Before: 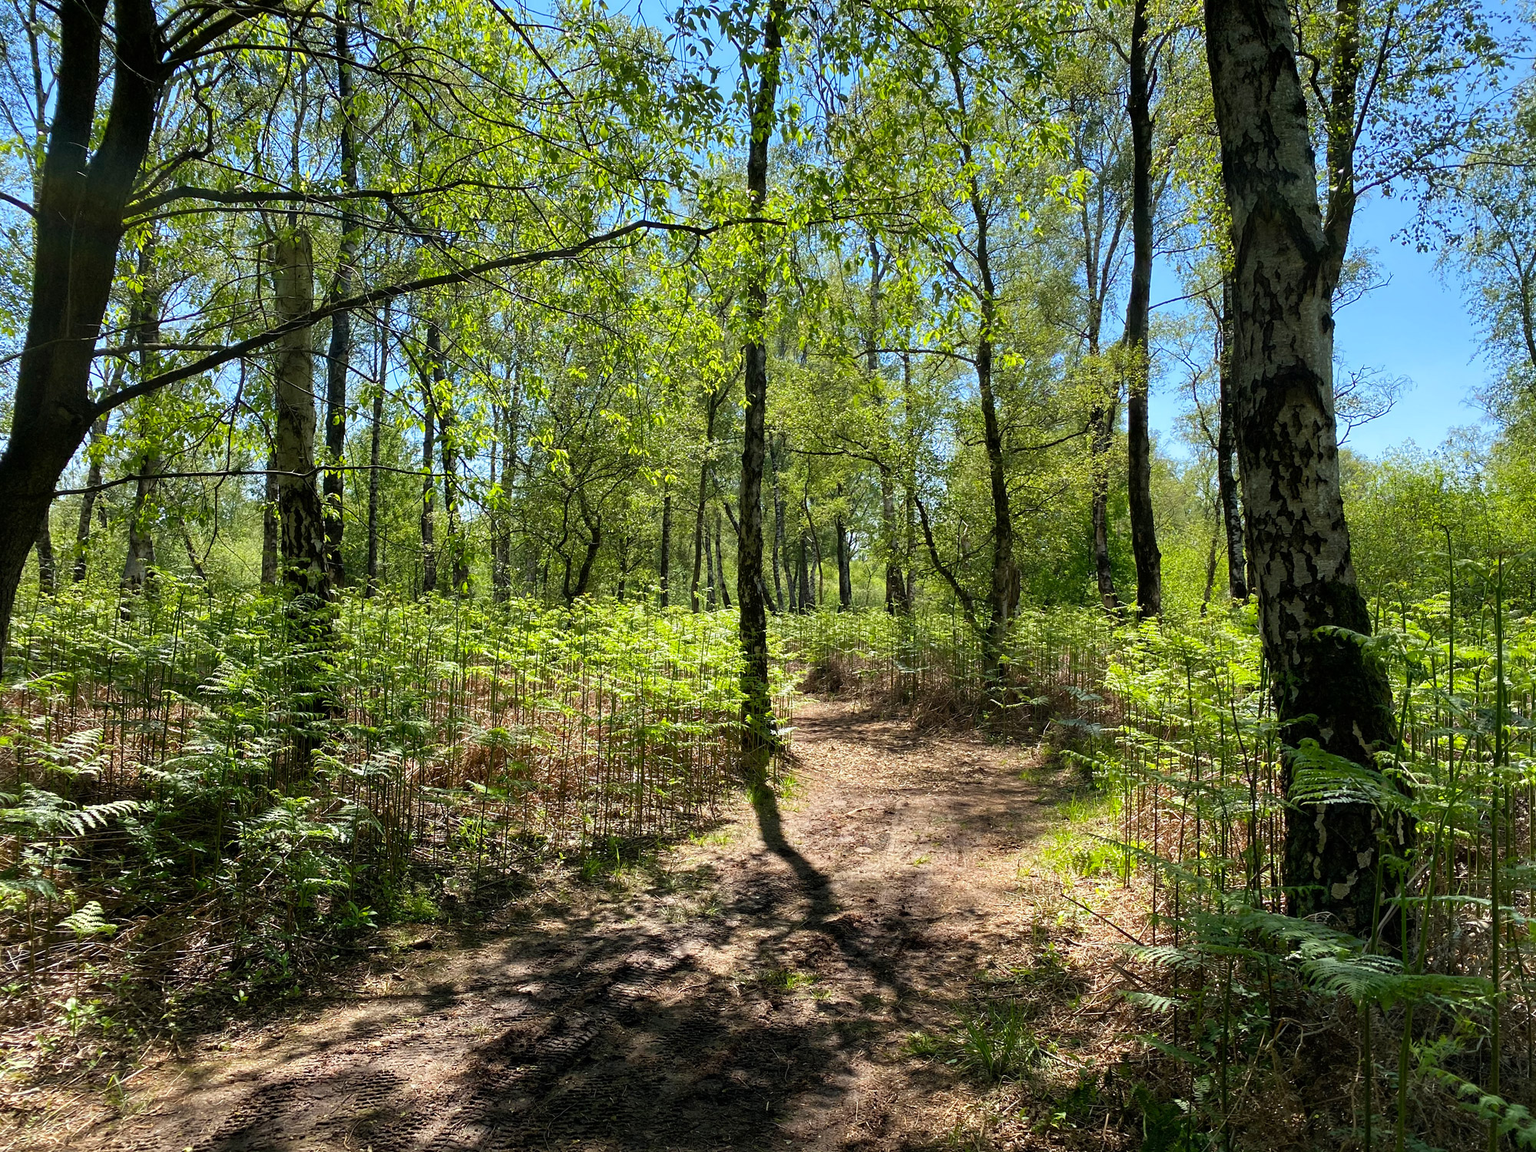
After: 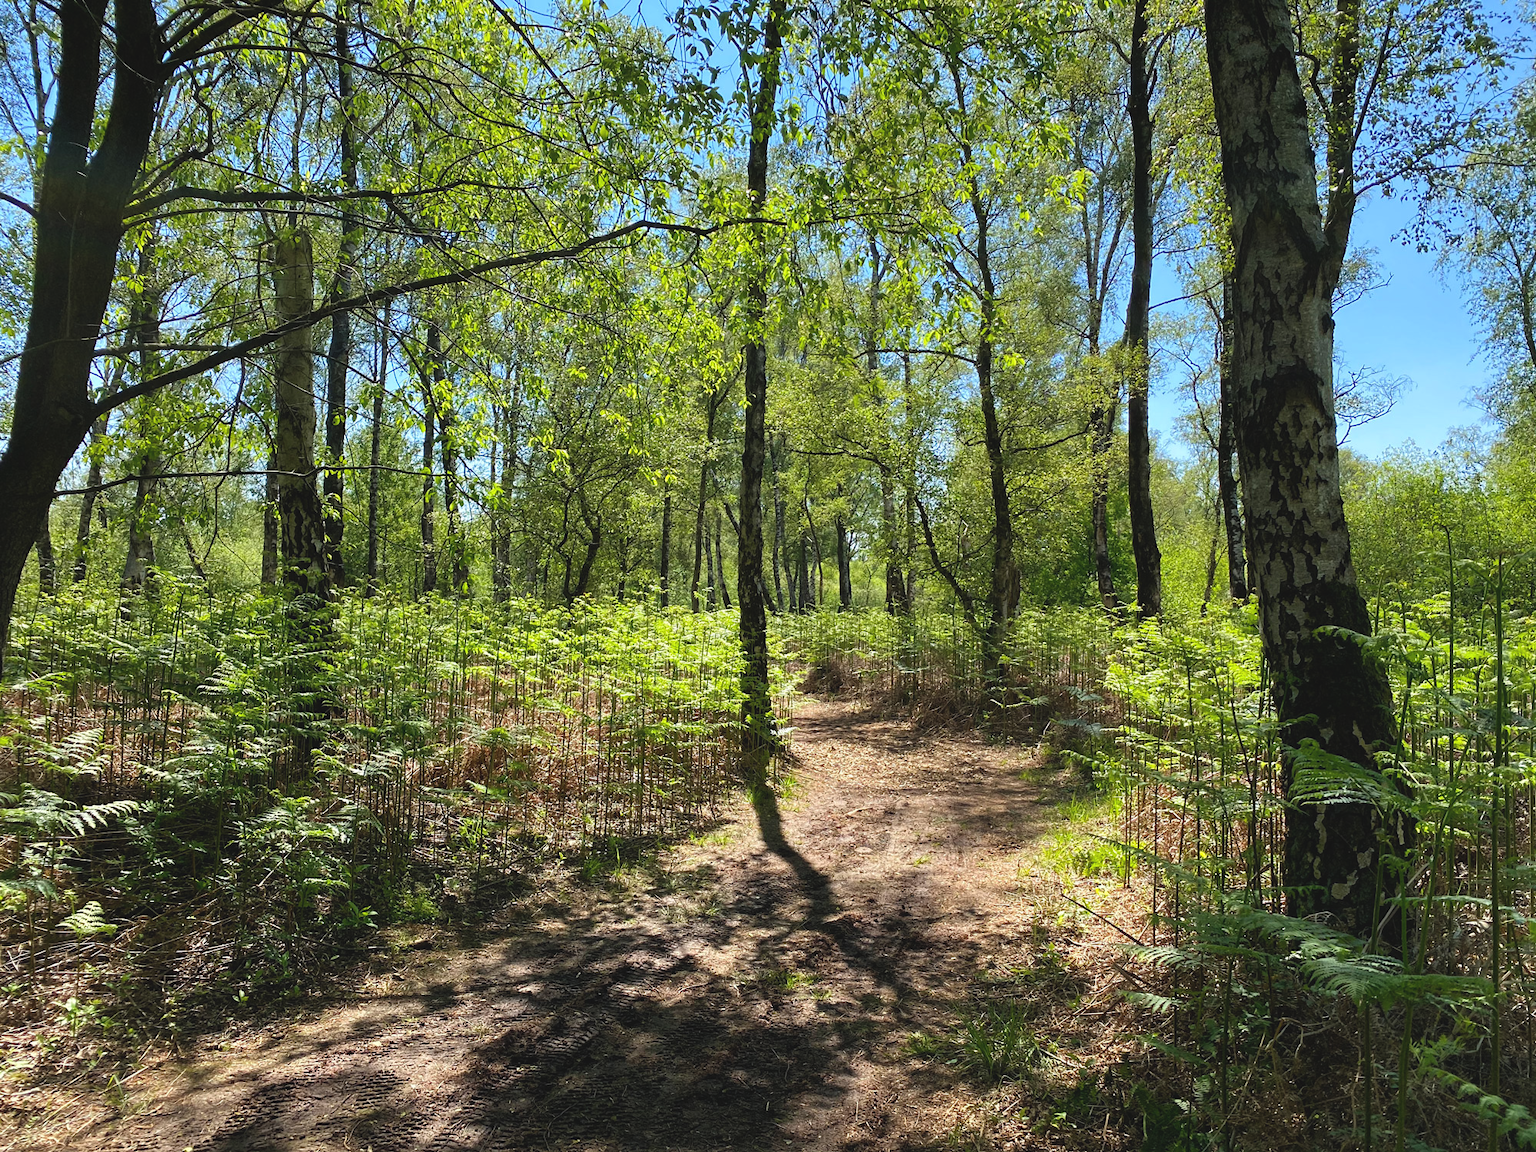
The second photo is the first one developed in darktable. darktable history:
color balance rgb: global offset › luminance 0.777%, perceptual saturation grading › global saturation 0.983%
